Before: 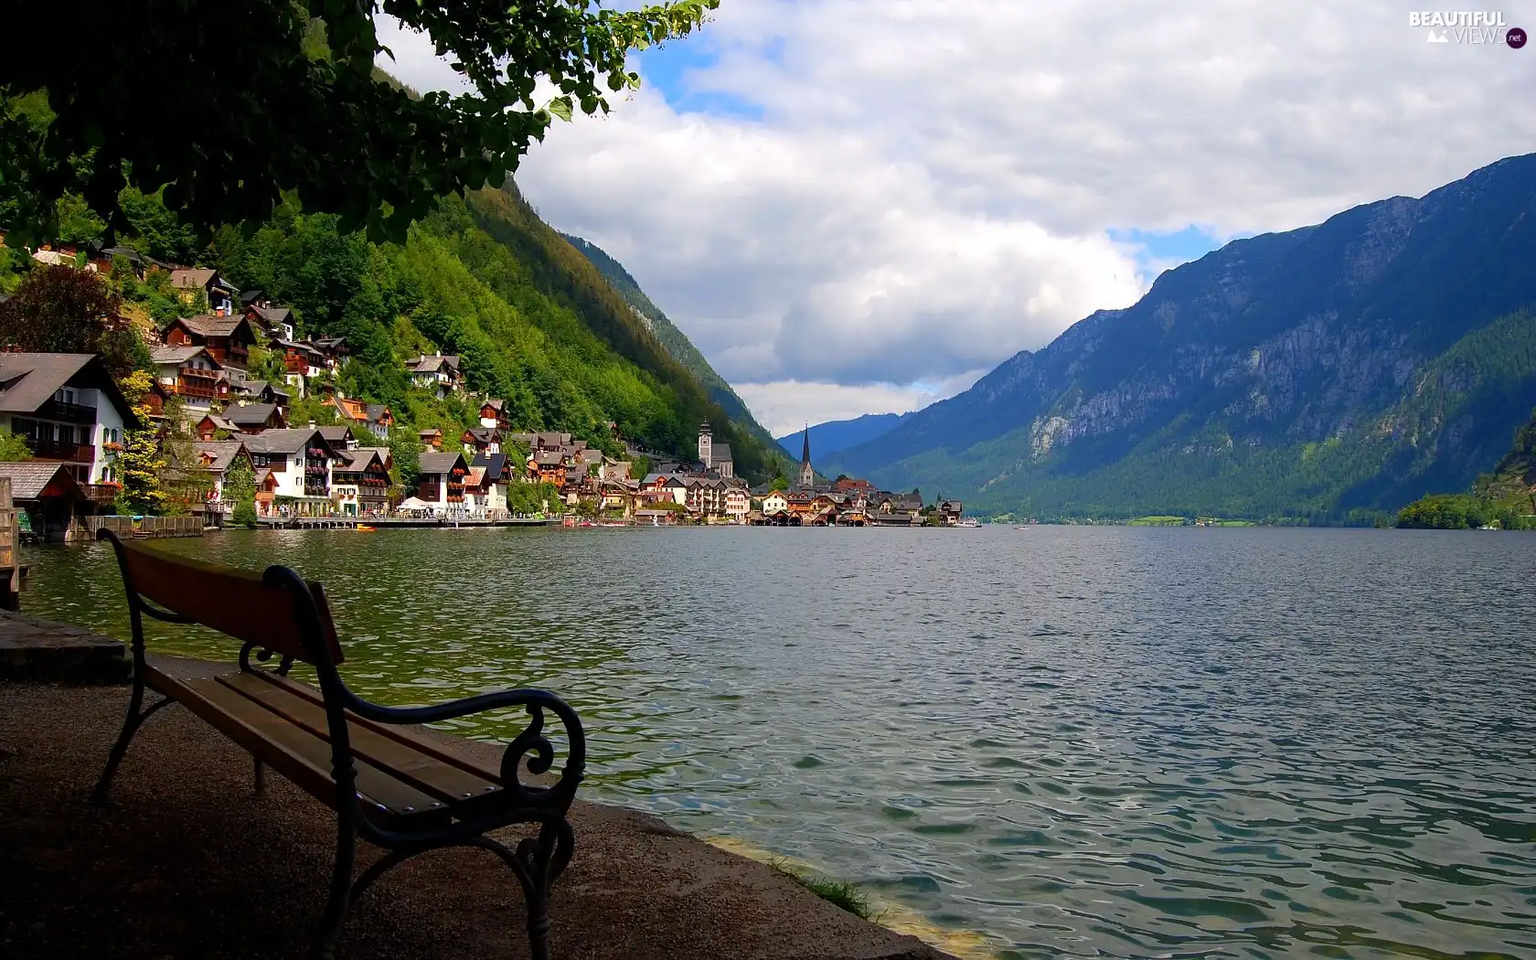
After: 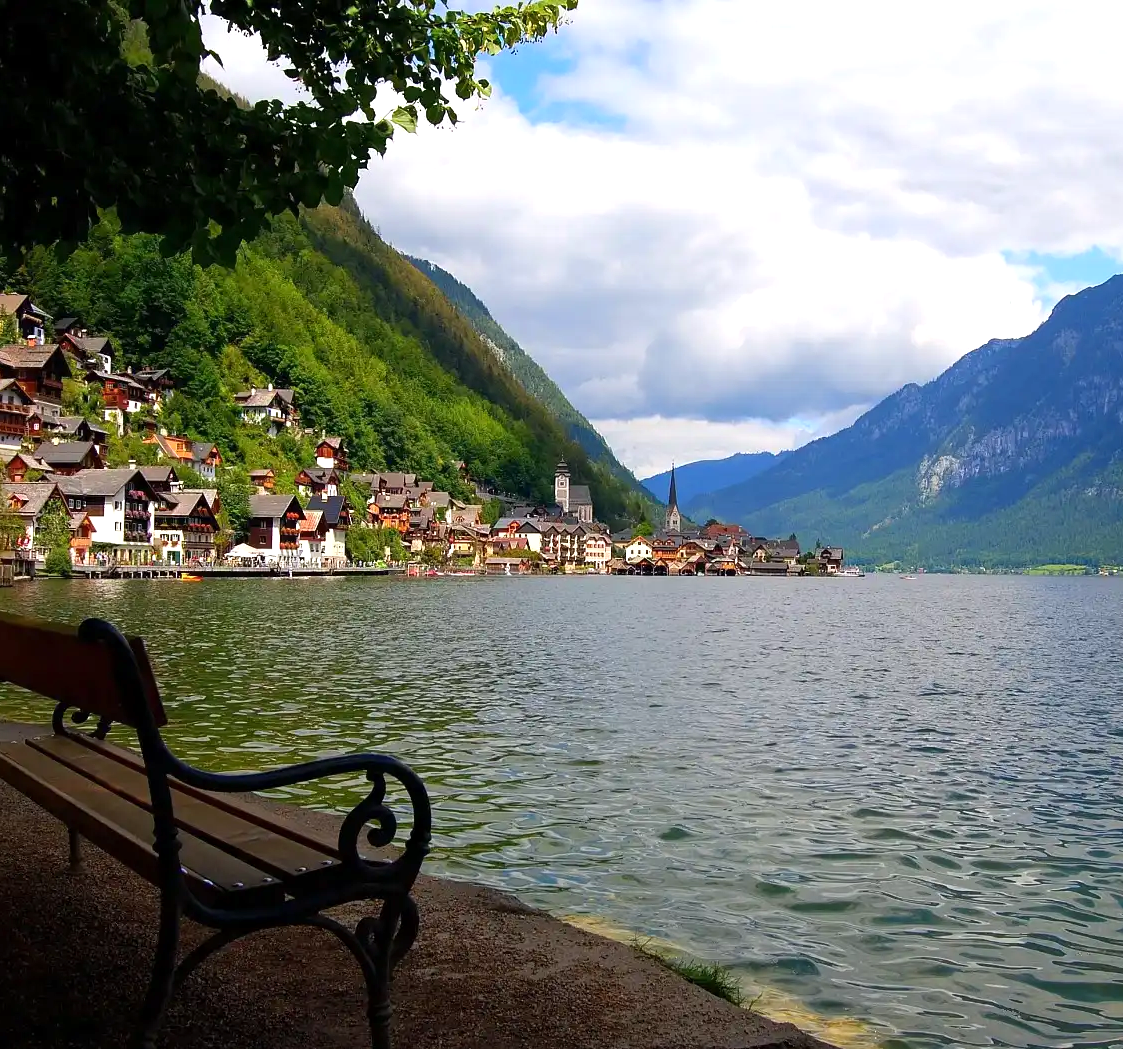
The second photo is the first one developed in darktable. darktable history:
exposure: exposure 0.379 EV, compensate exposure bias true, compensate highlight preservation false
crop and rotate: left 12.446%, right 20.69%
